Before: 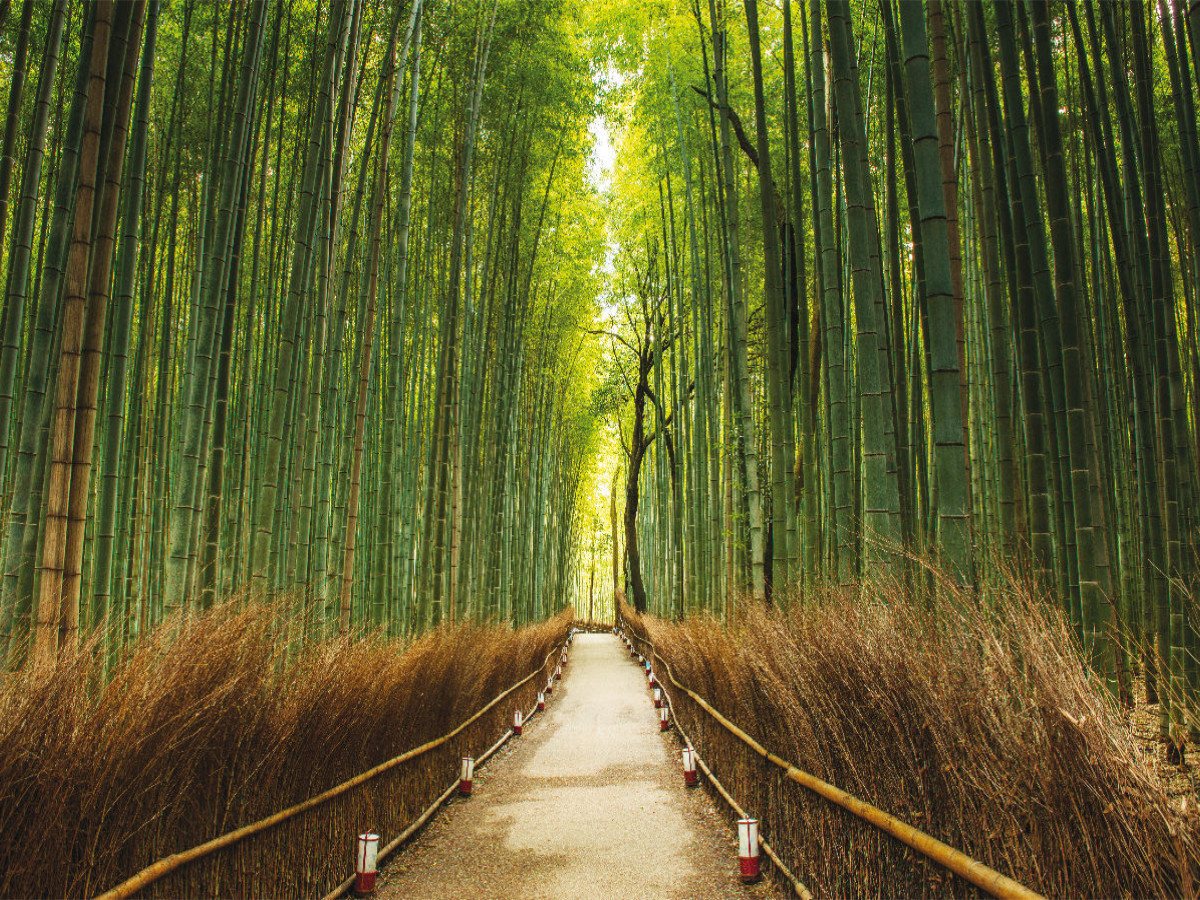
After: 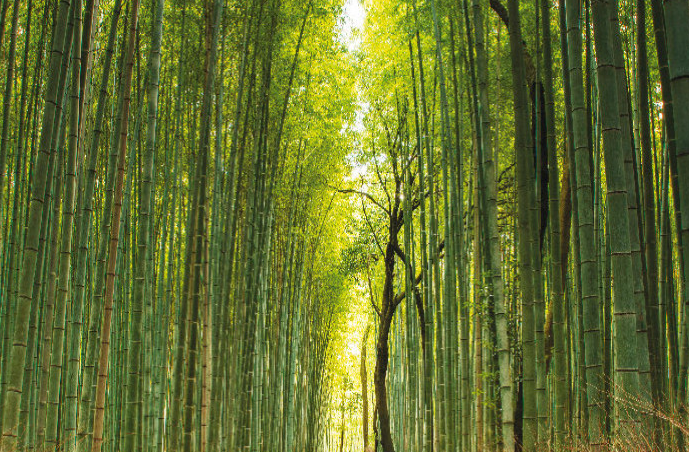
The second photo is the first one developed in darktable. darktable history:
crop: left 20.897%, top 15.772%, right 21.62%, bottom 33.94%
